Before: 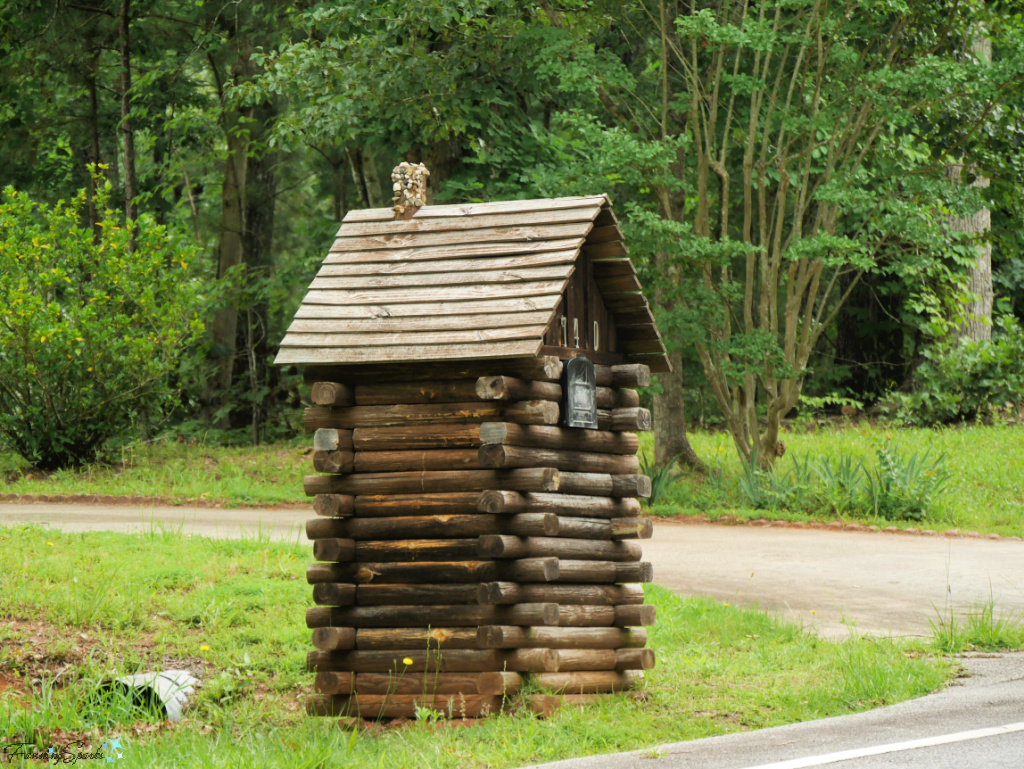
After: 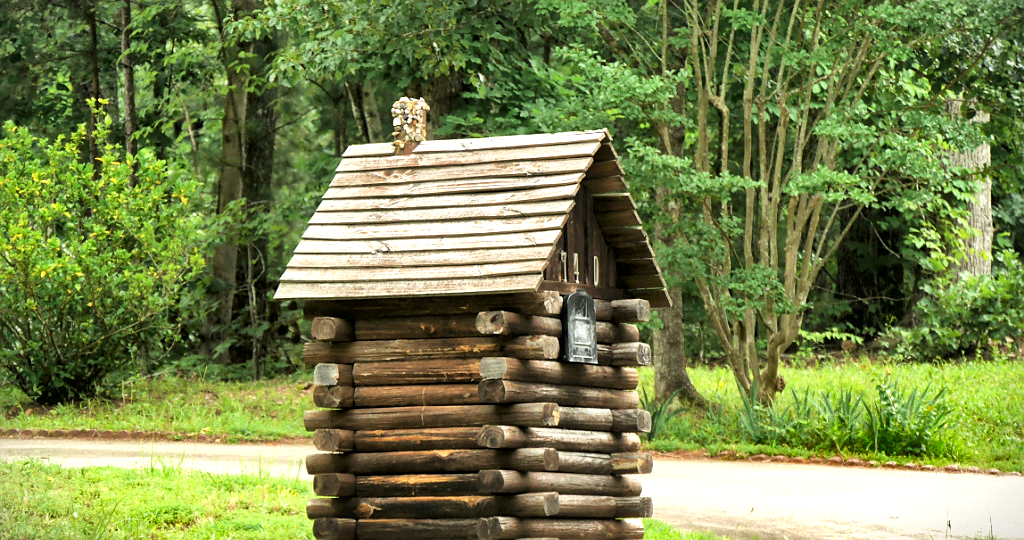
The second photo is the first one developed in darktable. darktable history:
crop and rotate: top 8.493%, bottom 21.158%
vignetting: fall-off start 99.57%, width/height ratio 1.321
shadows and highlights: shadows 74.73, highlights -61.02, soften with gaussian
sharpen: radius 0.984, amount 0.614
color zones: curves: ch0 [(0, 0.5) (0.143, 0.5) (0.286, 0.5) (0.429, 0.5) (0.62, 0.489) (0.714, 0.445) (0.844, 0.496) (1, 0.5)]; ch1 [(0, 0.5) (0.143, 0.5) (0.286, 0.5) (0.429, 0.5) (0.571, 0.5) (0.714, 0.523) (0.857, 0.5) (1, 0.5)]
local contrast: mode bilateral grid, contrast 21, coarseness 49, detail 171%, midtone range 0.2
exposure: black level correction 0, exposure 0.59 EV, compensate exposure bias true, compensate highlight preservation false
